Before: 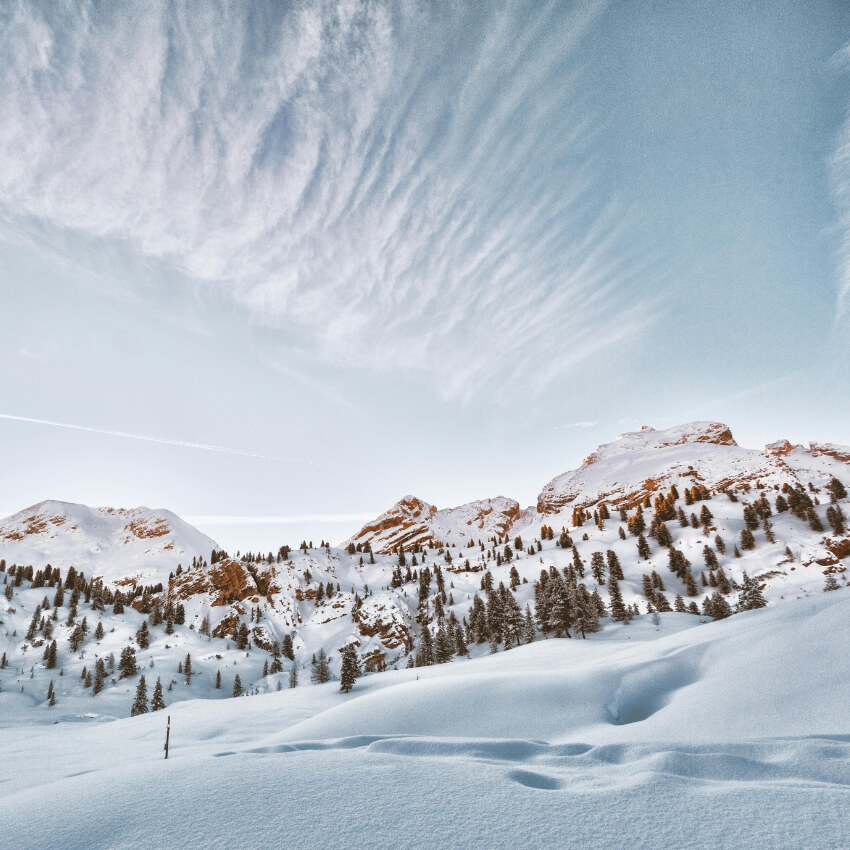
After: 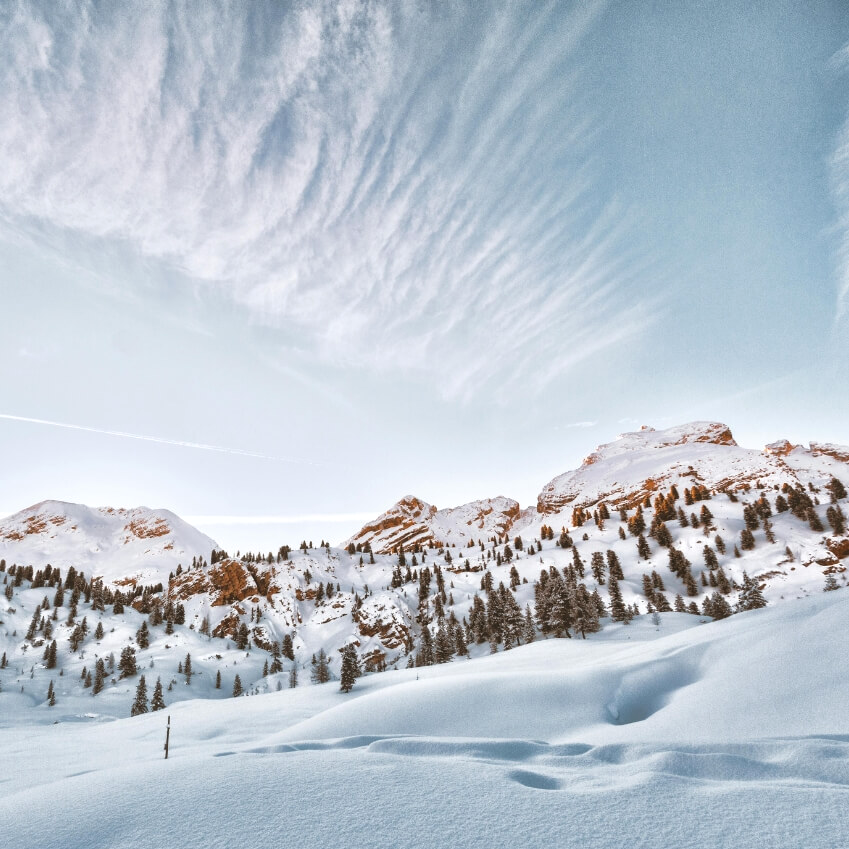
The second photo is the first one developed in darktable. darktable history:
crop: left 0.06%
exposure: exposure 0.131 EV, compensate highlight preservation false
